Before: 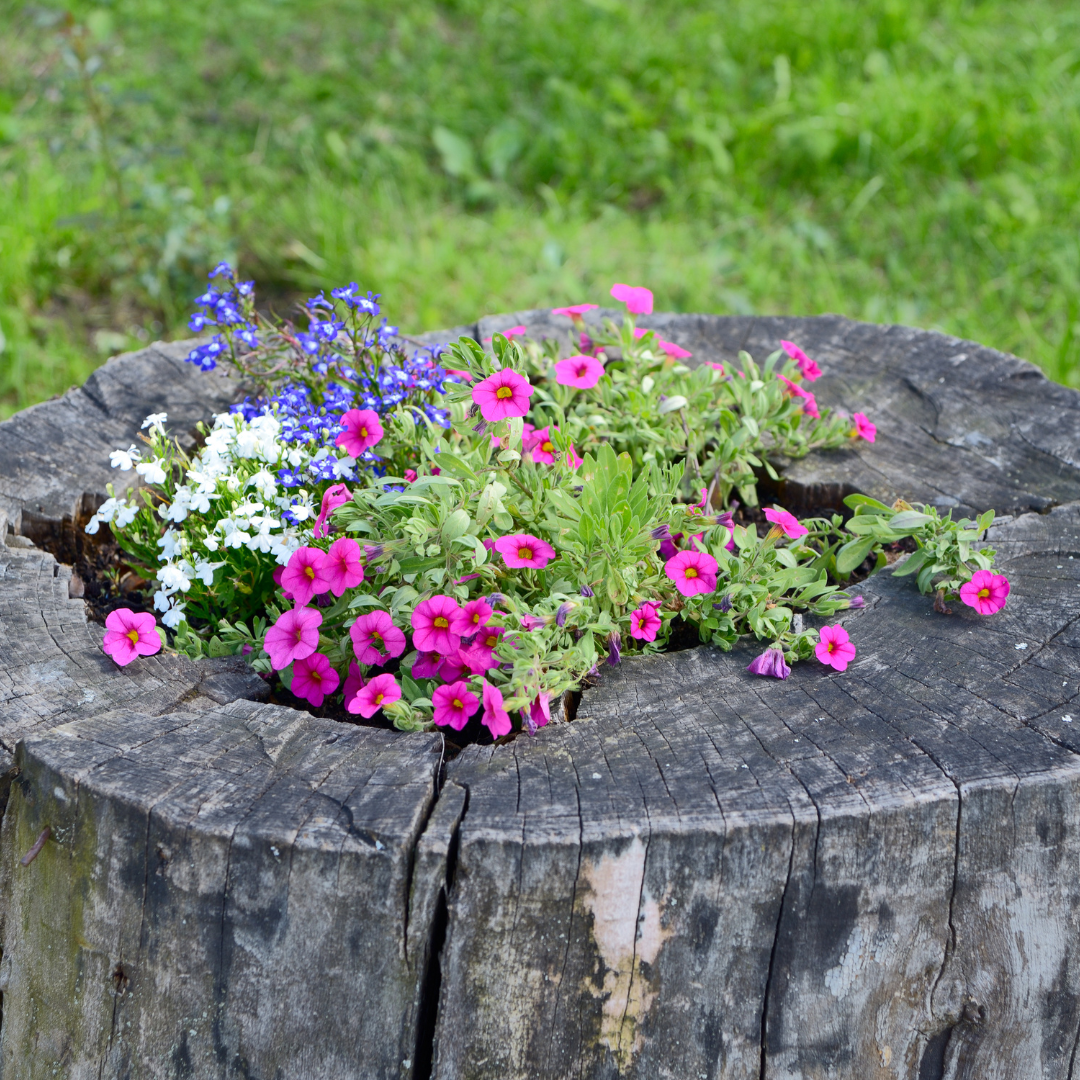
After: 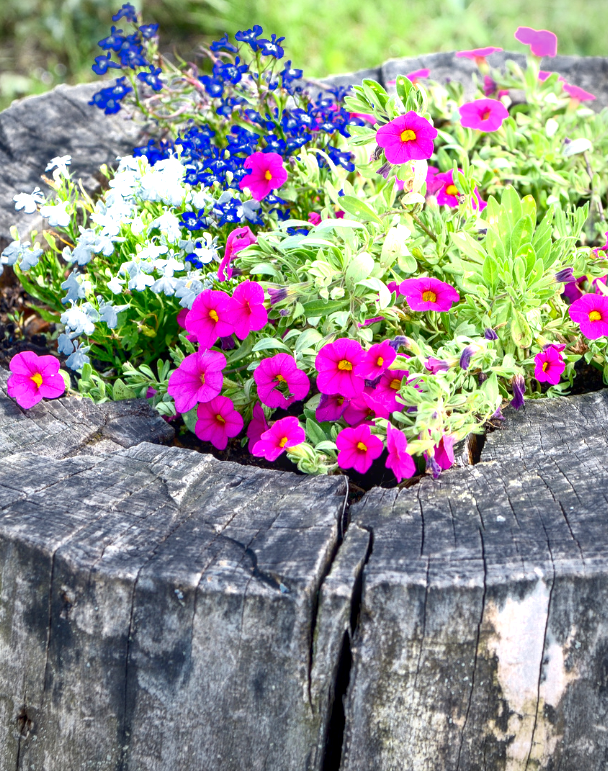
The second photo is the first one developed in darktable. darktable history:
local contrast: on, module defaults
exposure: black level correction 0.001, exposure 1 EV, compensate highlight preservation false
contrast brightness saturation: contrast 0.08, saturation 0.02
color zones: curves: ch0 [(0, 0.497) (0.143, 0.5) (0.286, 0.5) (0.429, 0.483) (0.571, 0.116) (0.714, -0.006) (0.857, 0.28) (1, 0.497)]
vignetting: fall-off radius 60.92%
crop: left 8.966%, top 23.852%, right 34.699%, bottom 4.703%
